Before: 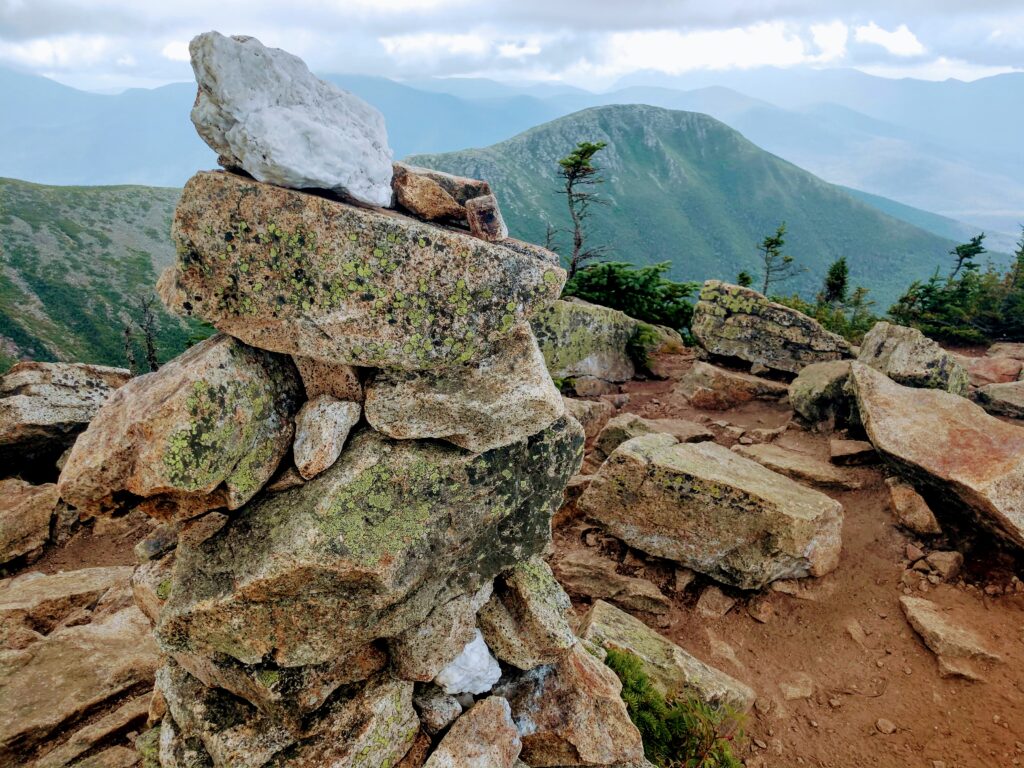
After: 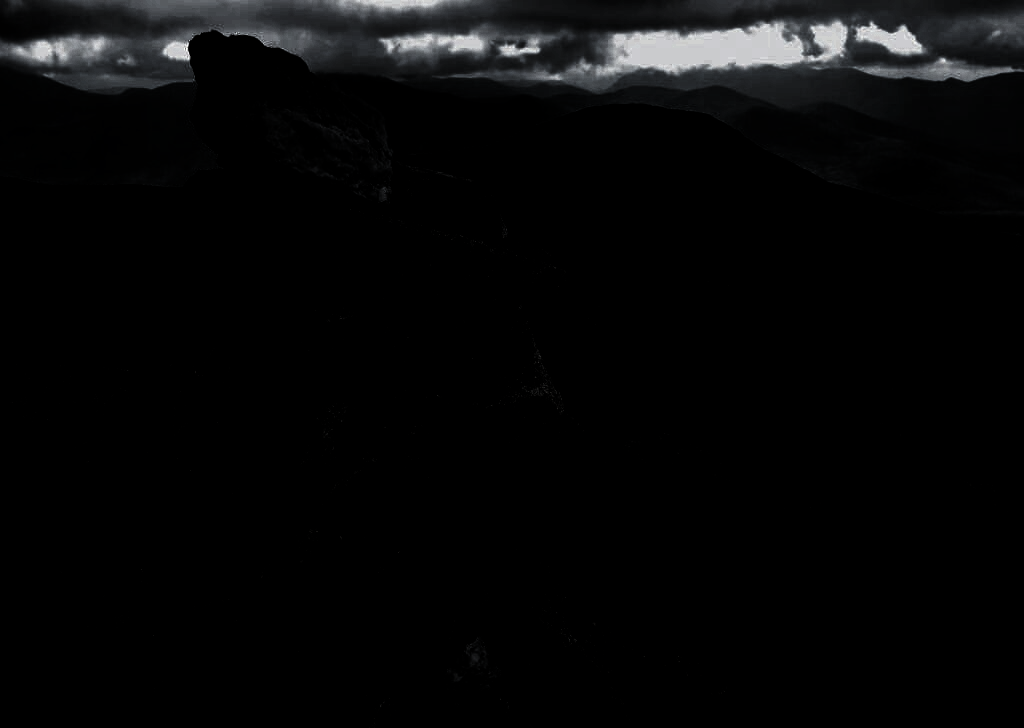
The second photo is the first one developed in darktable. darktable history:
levels: levels [0.721, 0.937, 0.997]
crop and rotate: top 0.014%, bottom 5.124%
